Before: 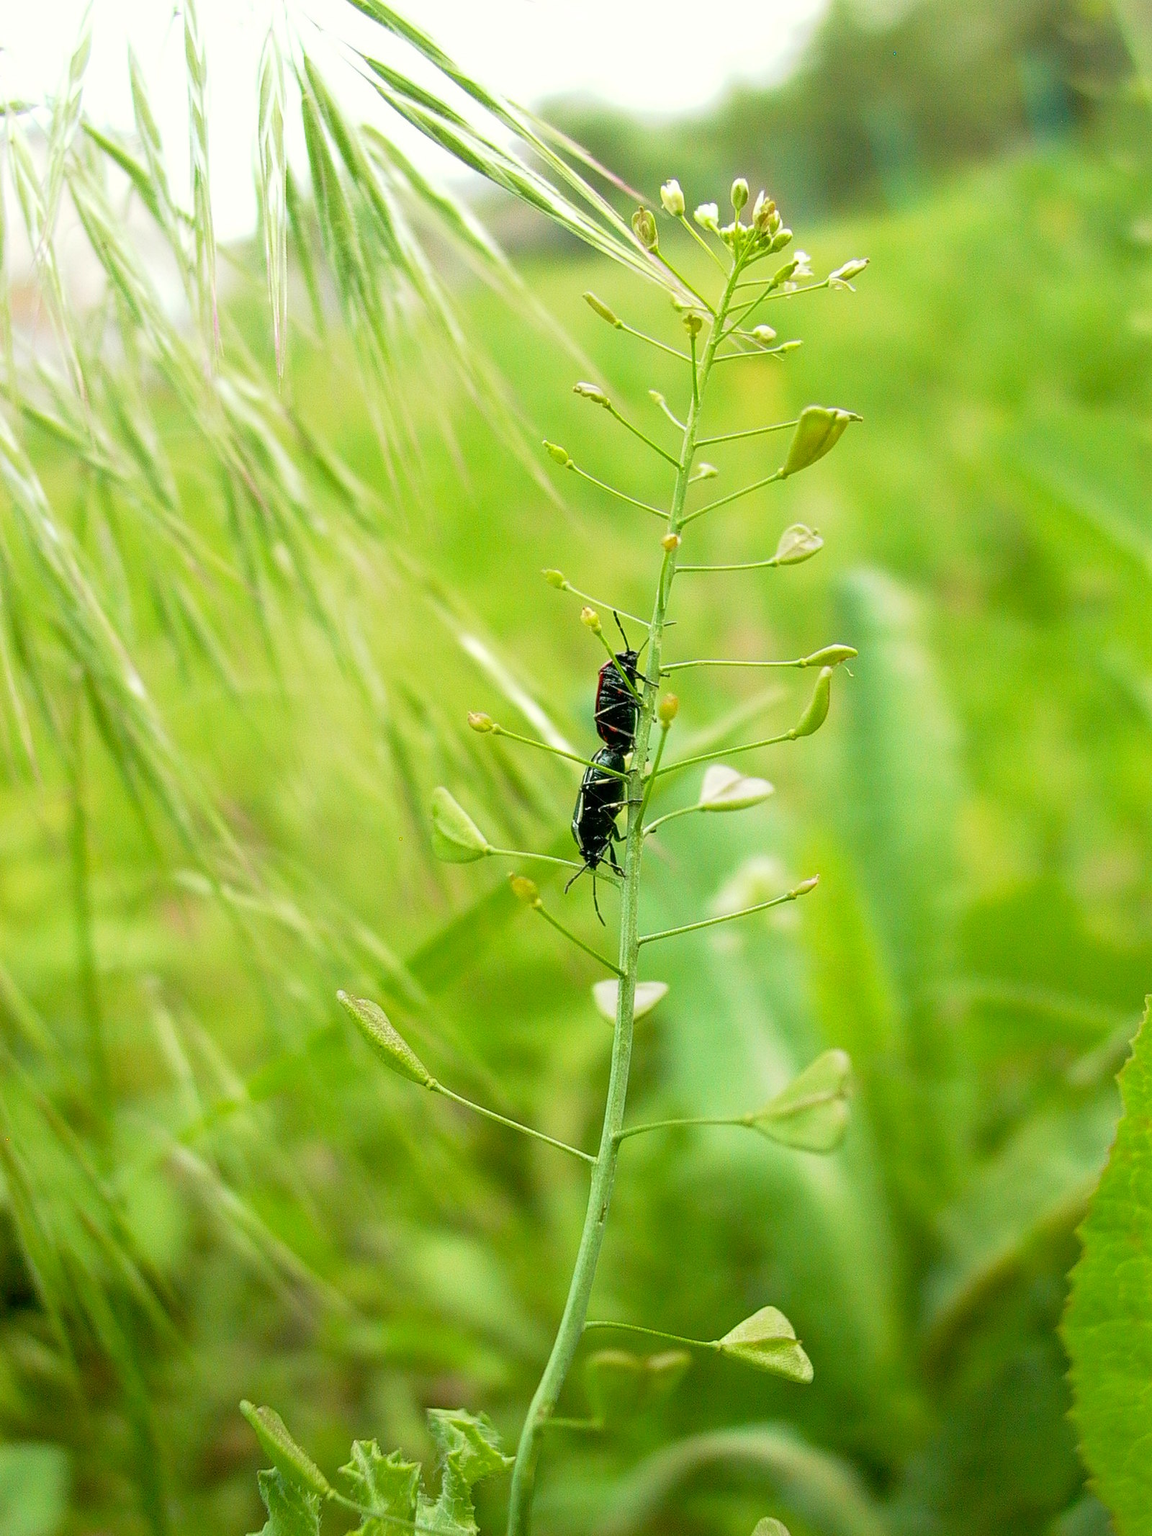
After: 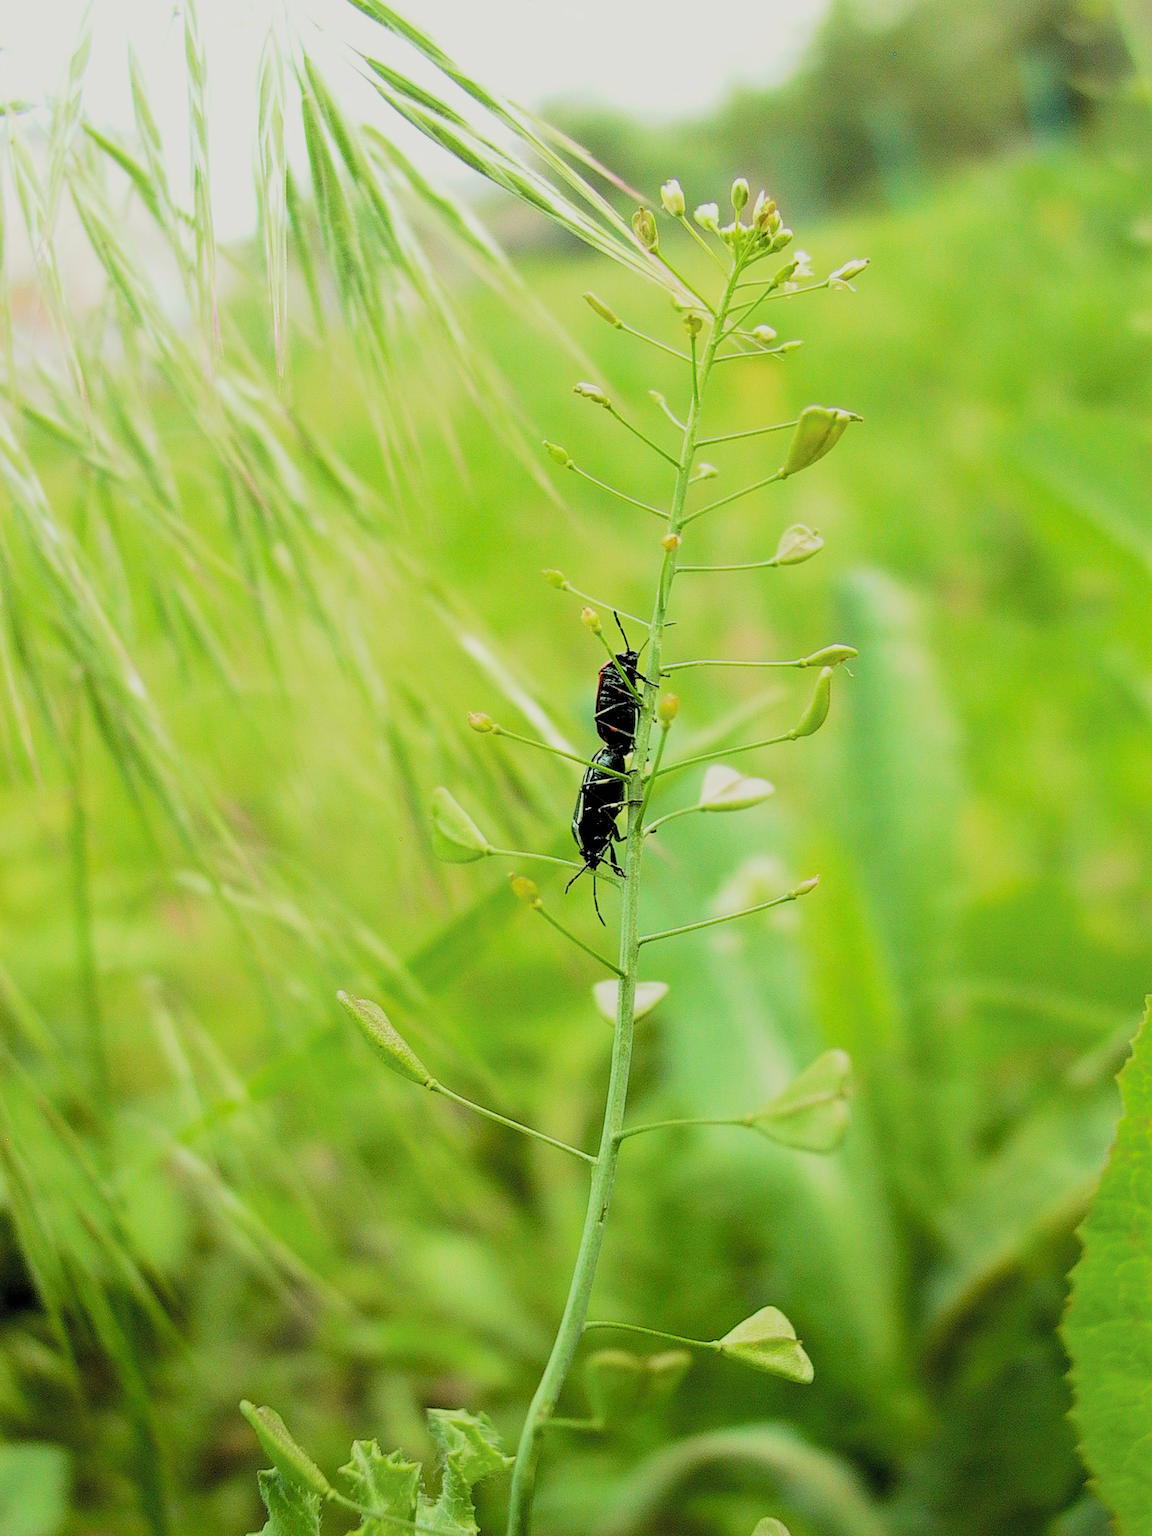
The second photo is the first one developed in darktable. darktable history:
filmic rgb: black relative exposure -5.09 EV, white relative exposure 3.98 EV, hardness 2.9, contrast 1.389, highlights saturation mix -20.45%, preserve chrominance max RGB, color science v6 (2022), contrast in shadows safe, contrast in highlights safe
